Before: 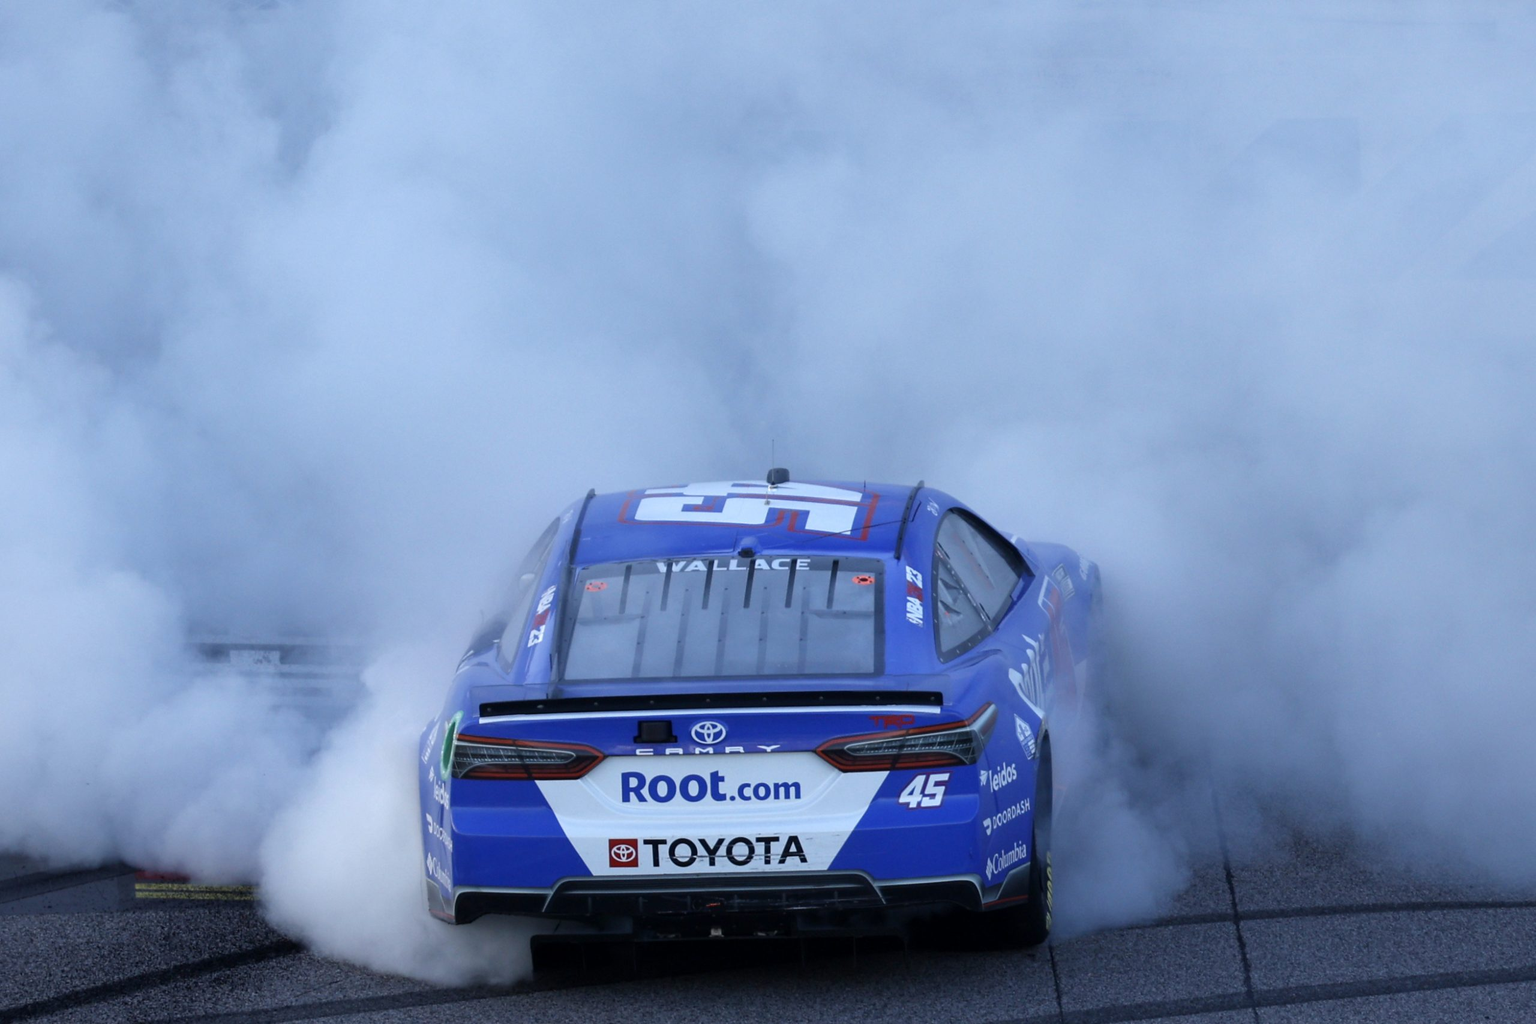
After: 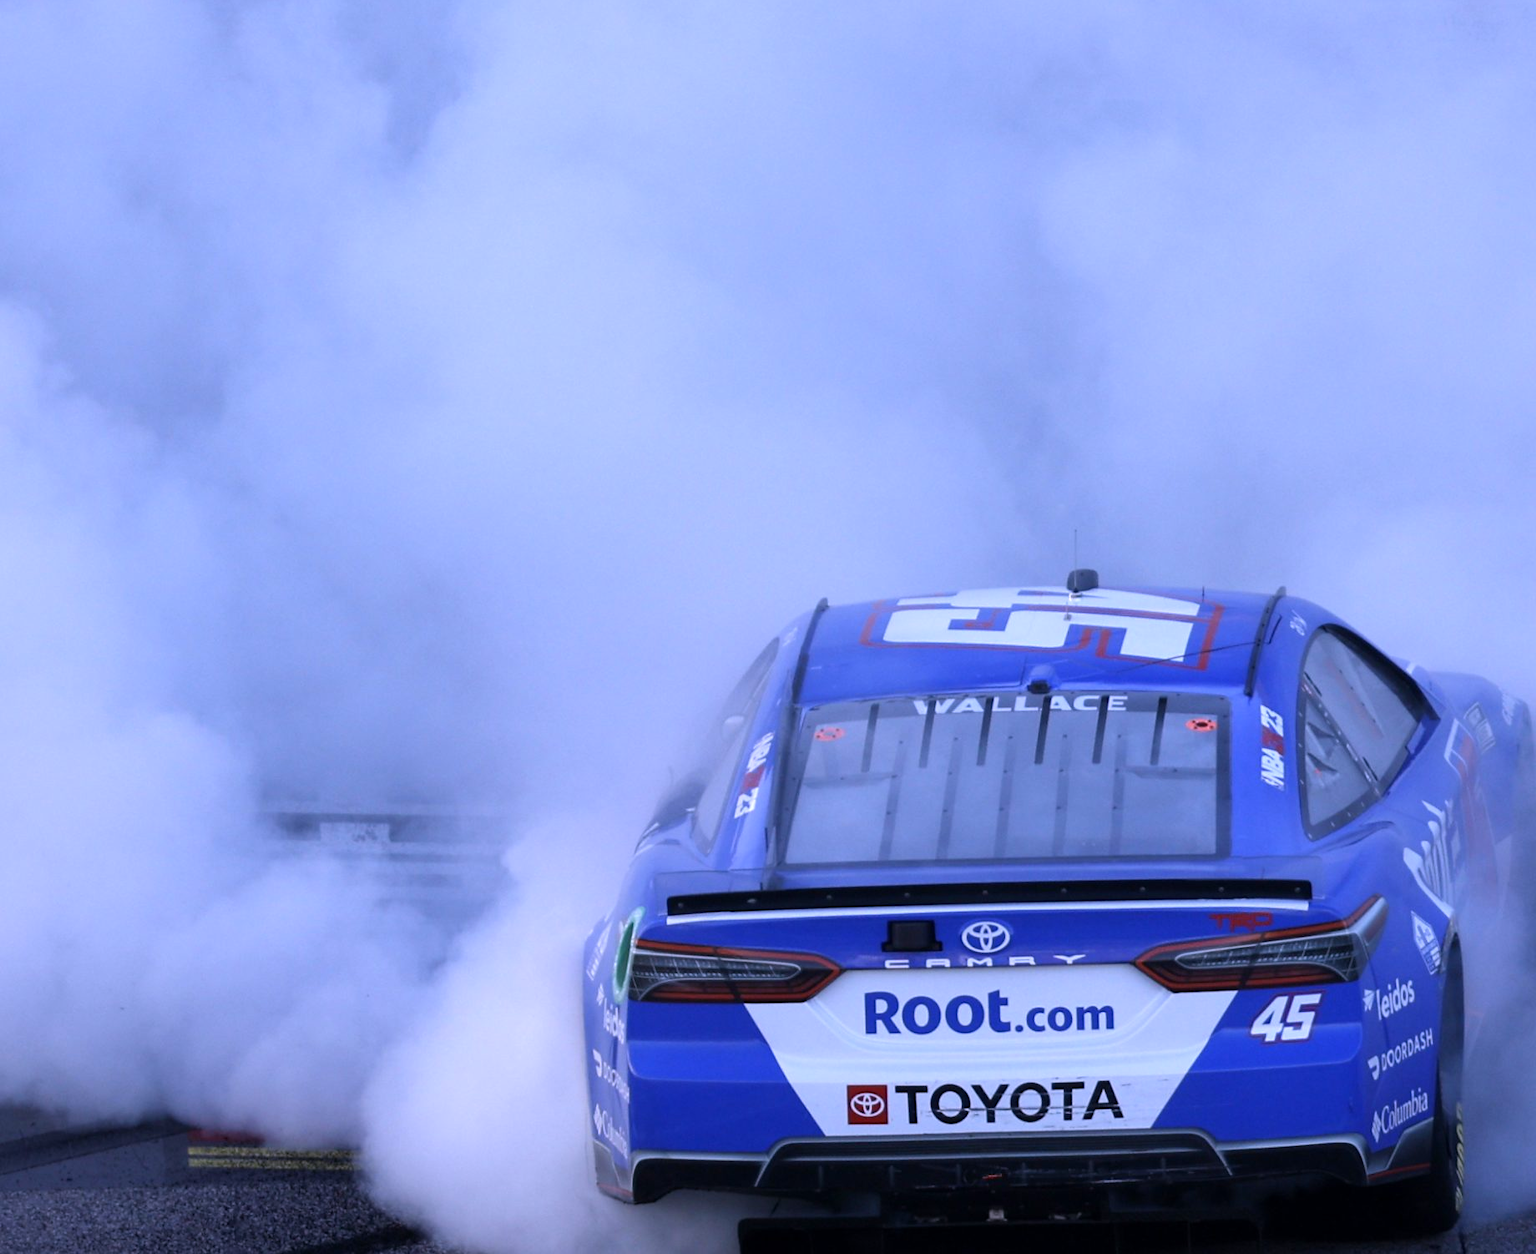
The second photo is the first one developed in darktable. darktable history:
white balance: red 1.042, blue 1.17
crop: top 5.803%, right 27.864%, bottom 5.804%
